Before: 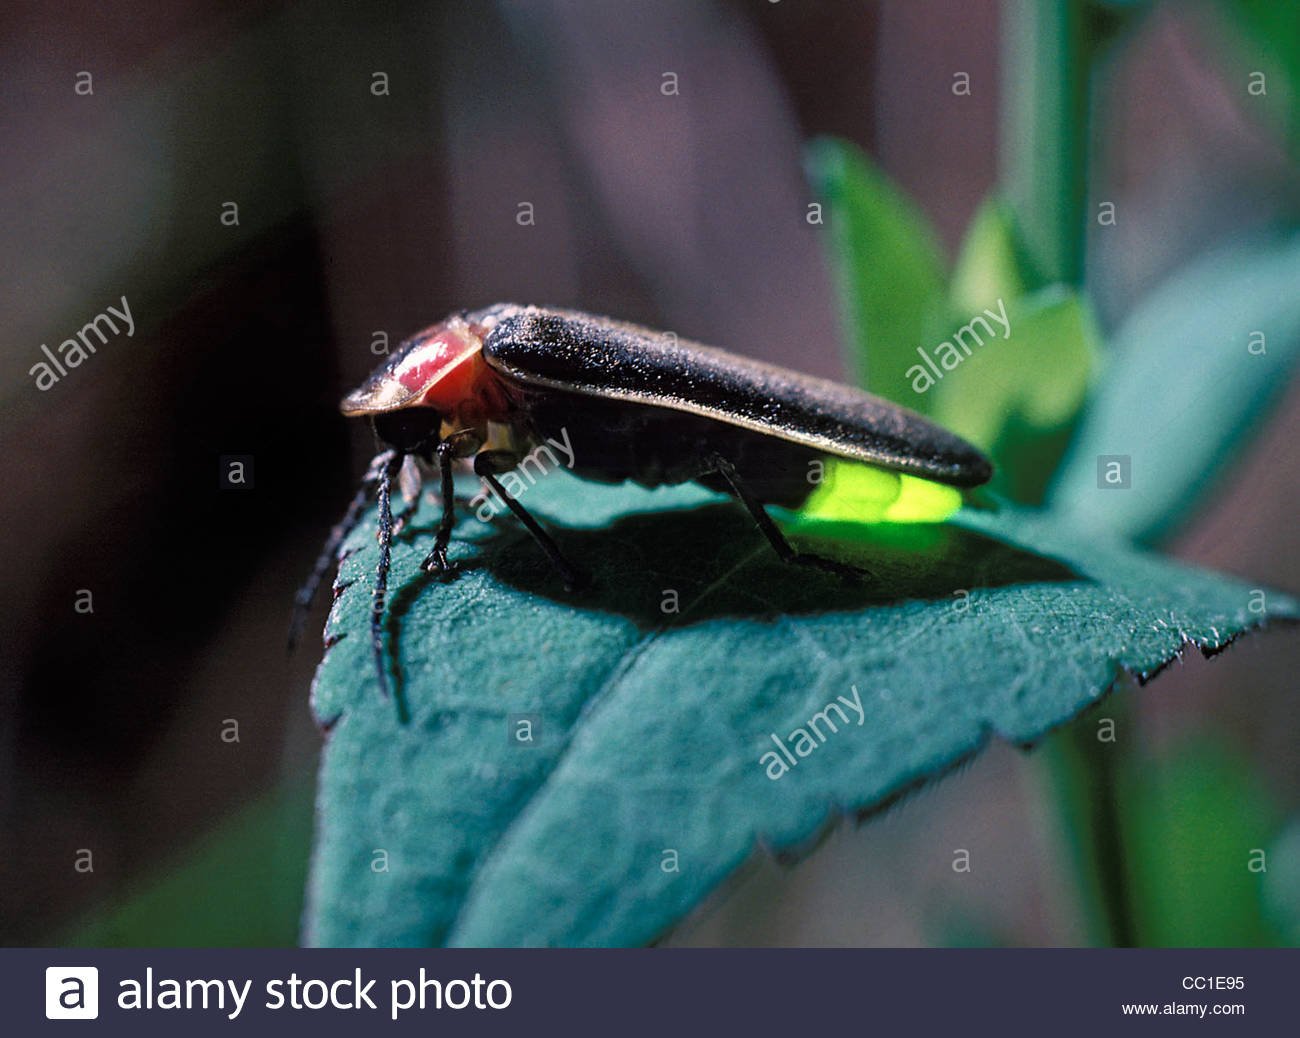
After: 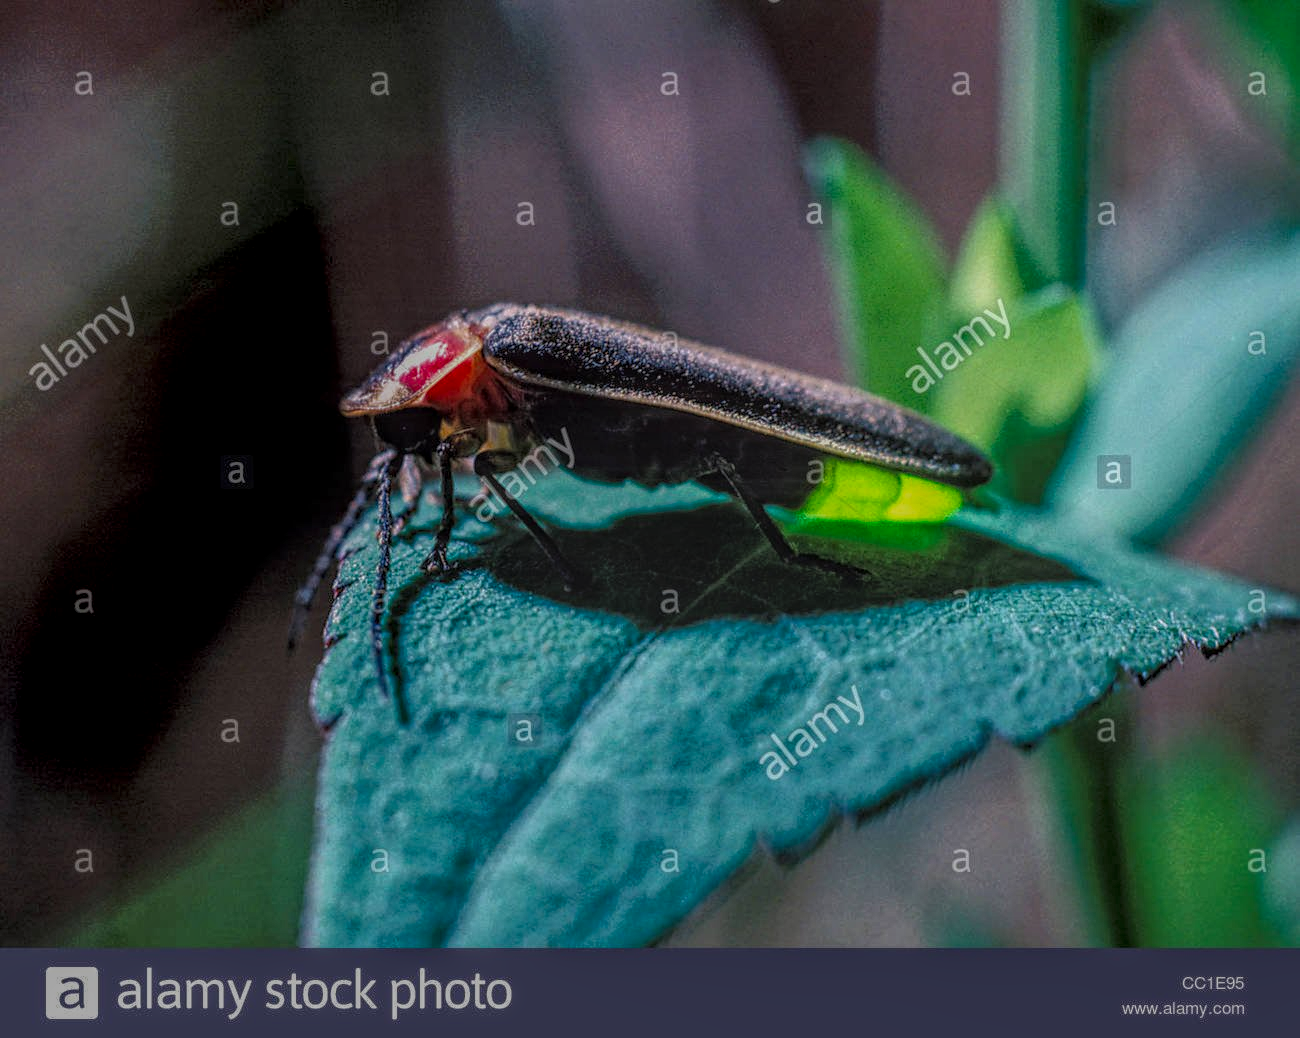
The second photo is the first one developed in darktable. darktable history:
contrast brightness saturation: saturation 0.102
local contrast: highlights 20%, shadows 27%, detail 200%, midtone range 0.2
